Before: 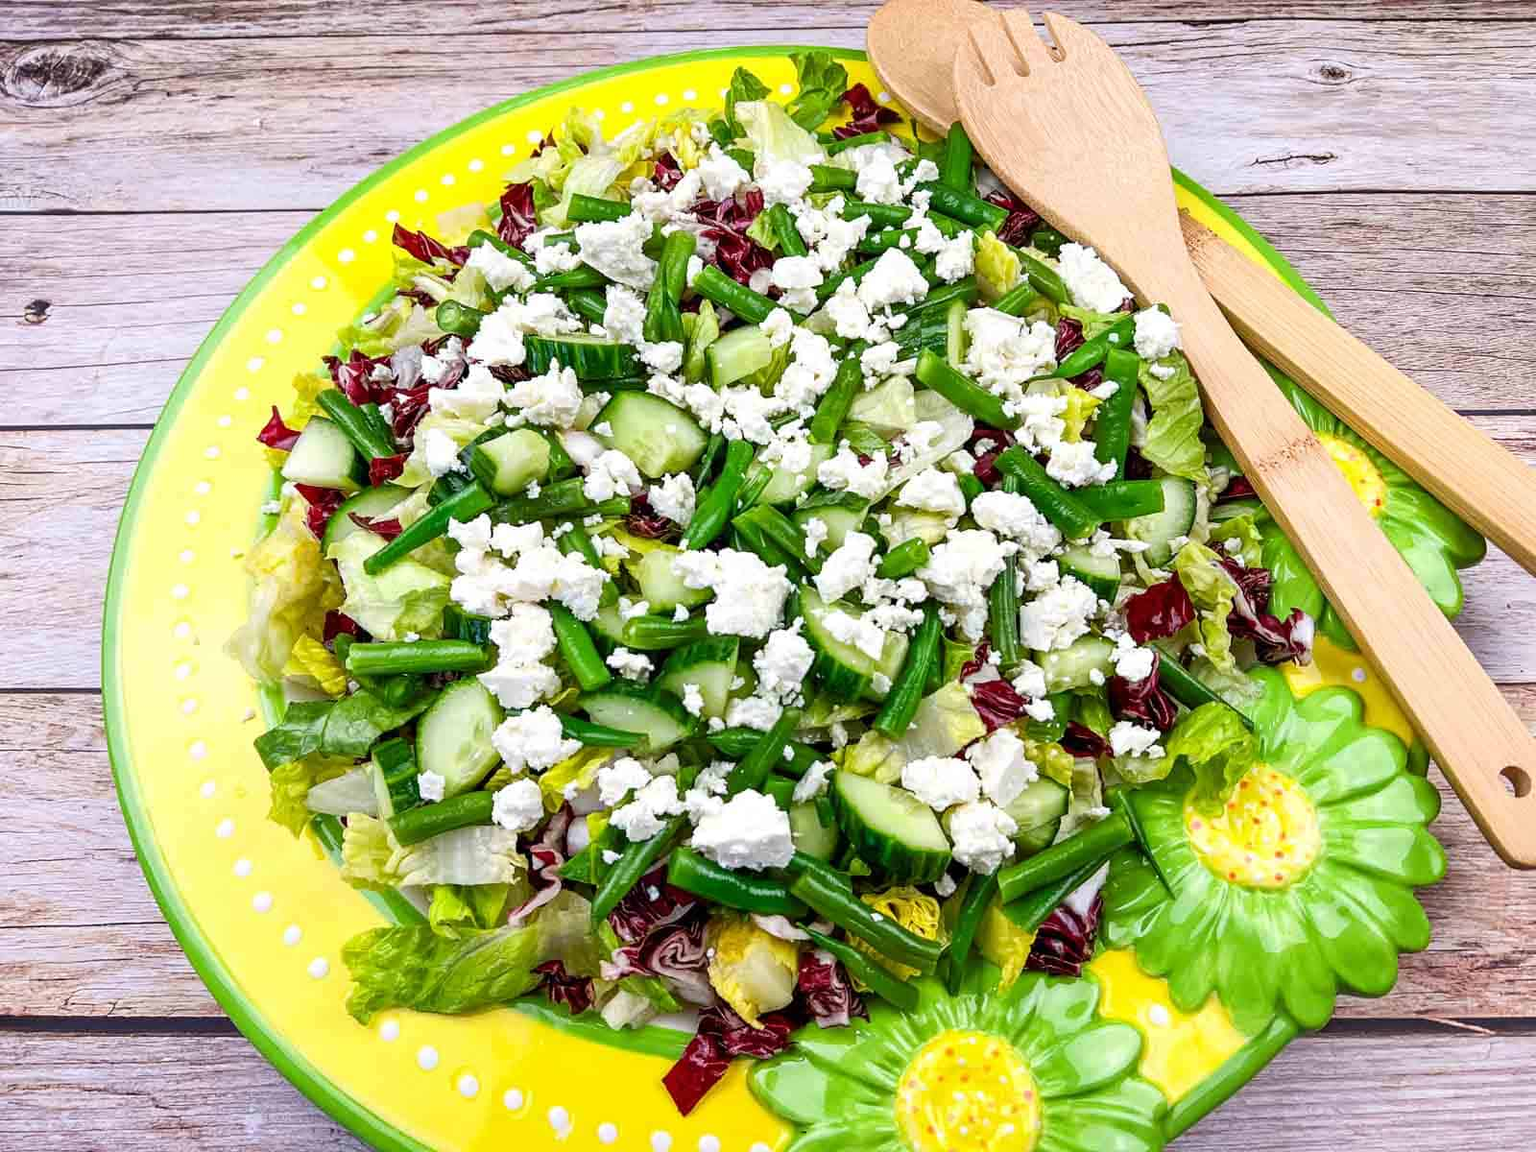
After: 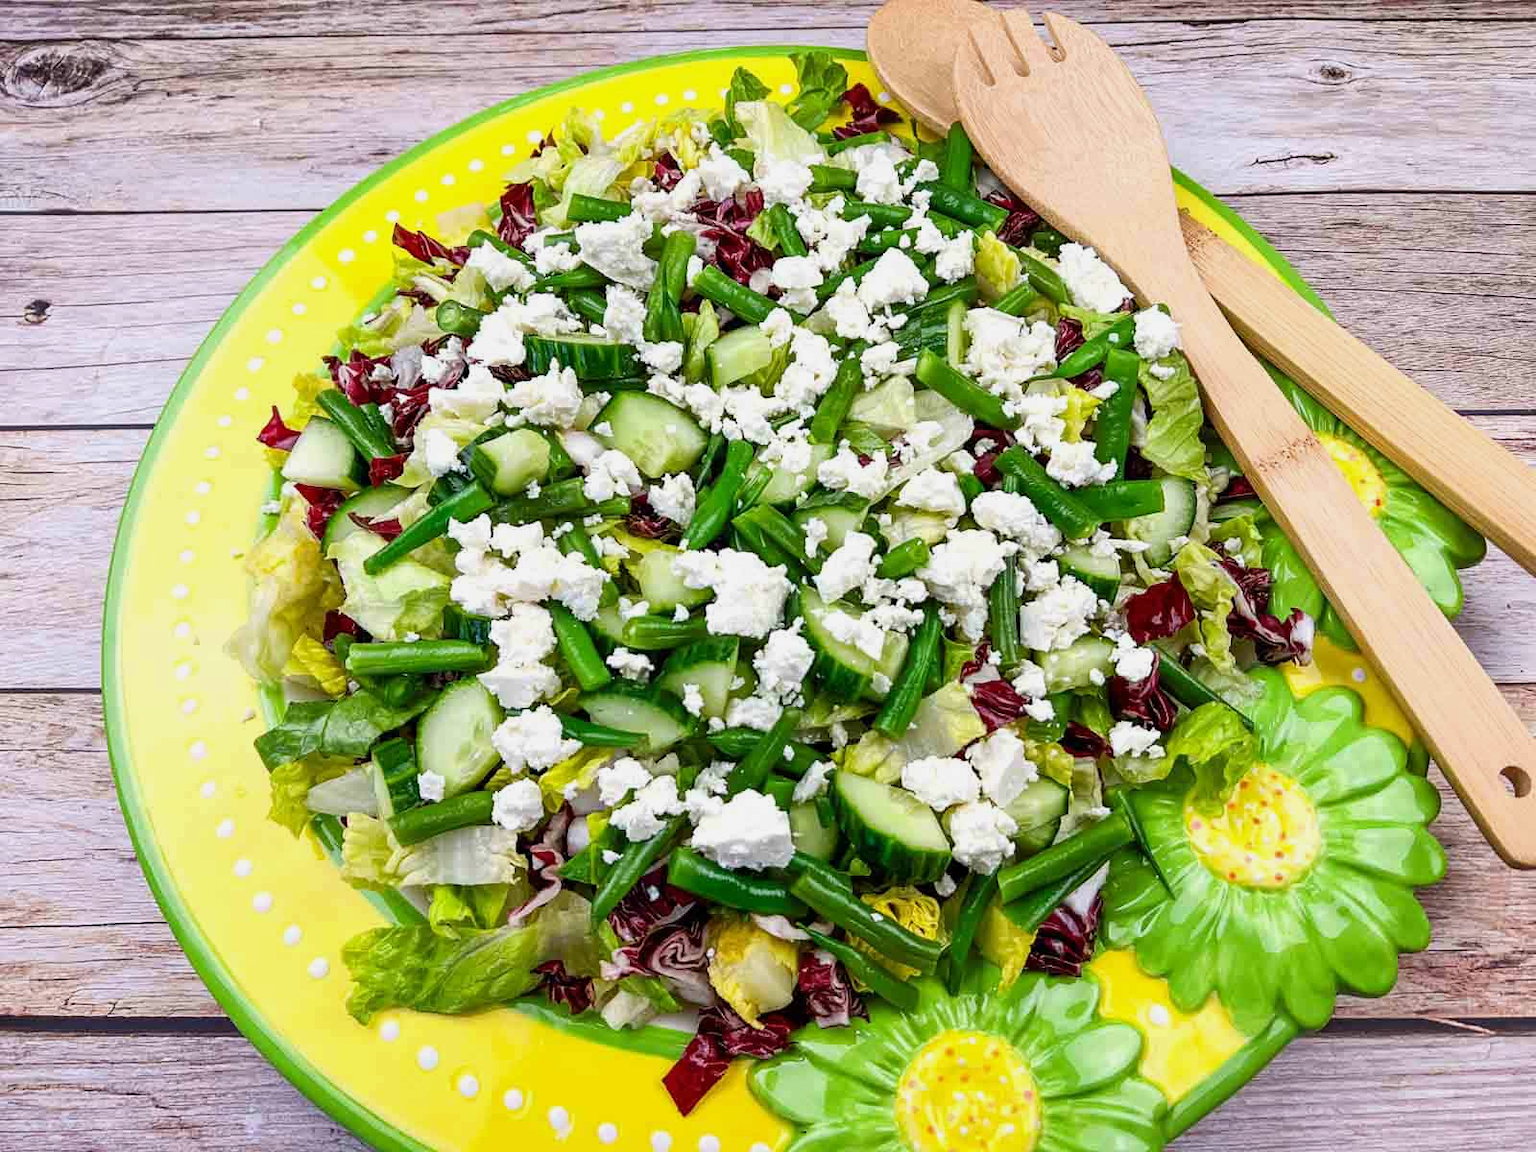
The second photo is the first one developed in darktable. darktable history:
exposure: exposure -0.154 EV, compensate highlight preservation false
